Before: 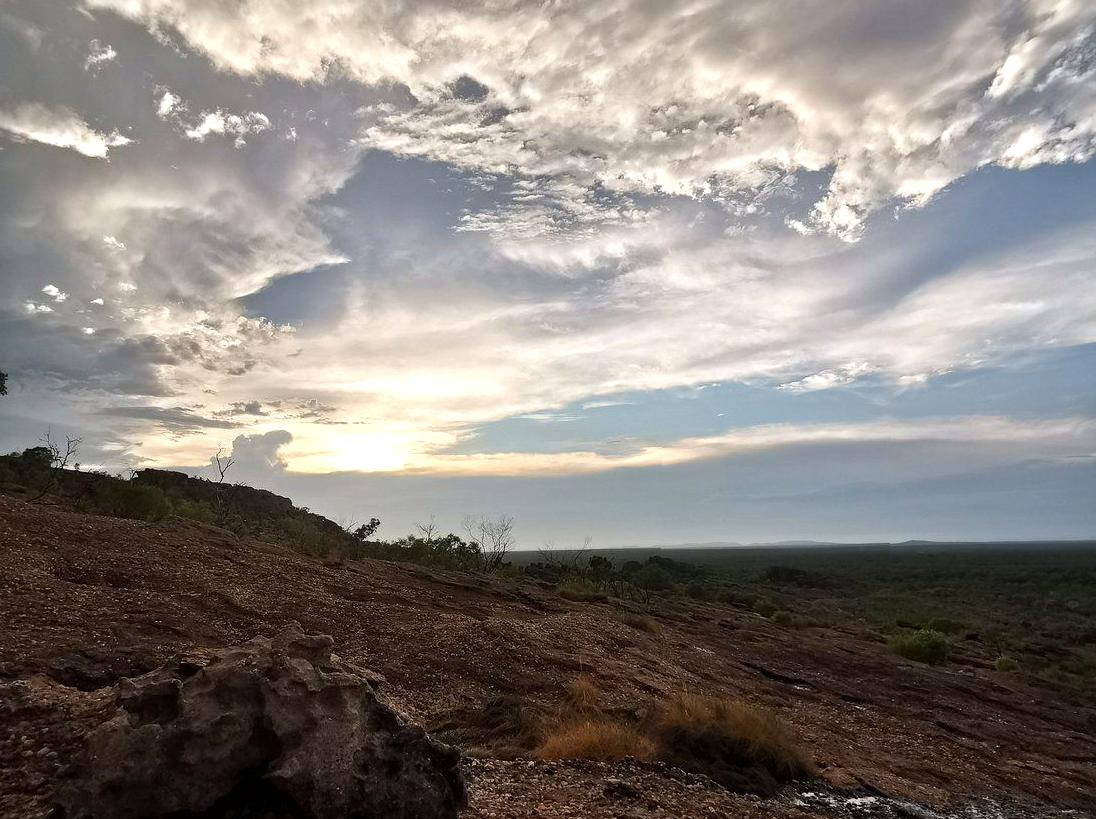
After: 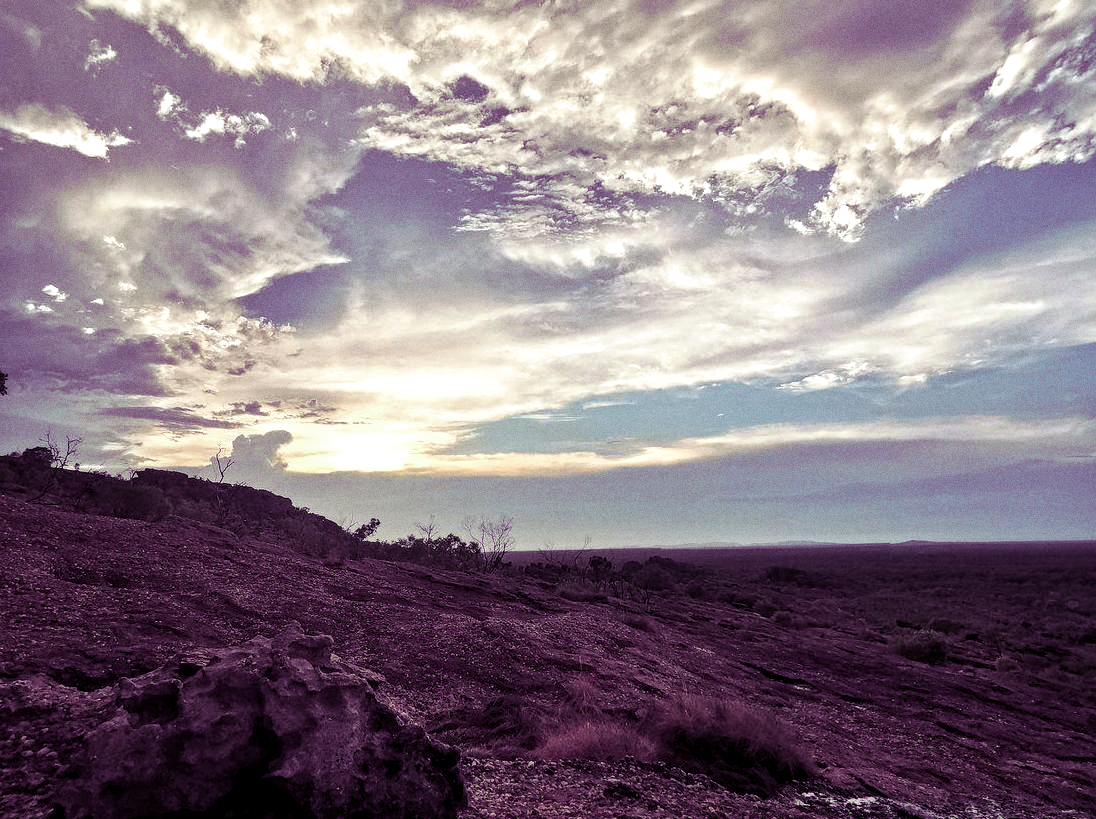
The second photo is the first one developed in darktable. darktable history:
grain: coarseness 0.09 ISO
local contrast: detail 130%
split-toning: shadows › hue 277.2°, shadows › saturation 0.74
